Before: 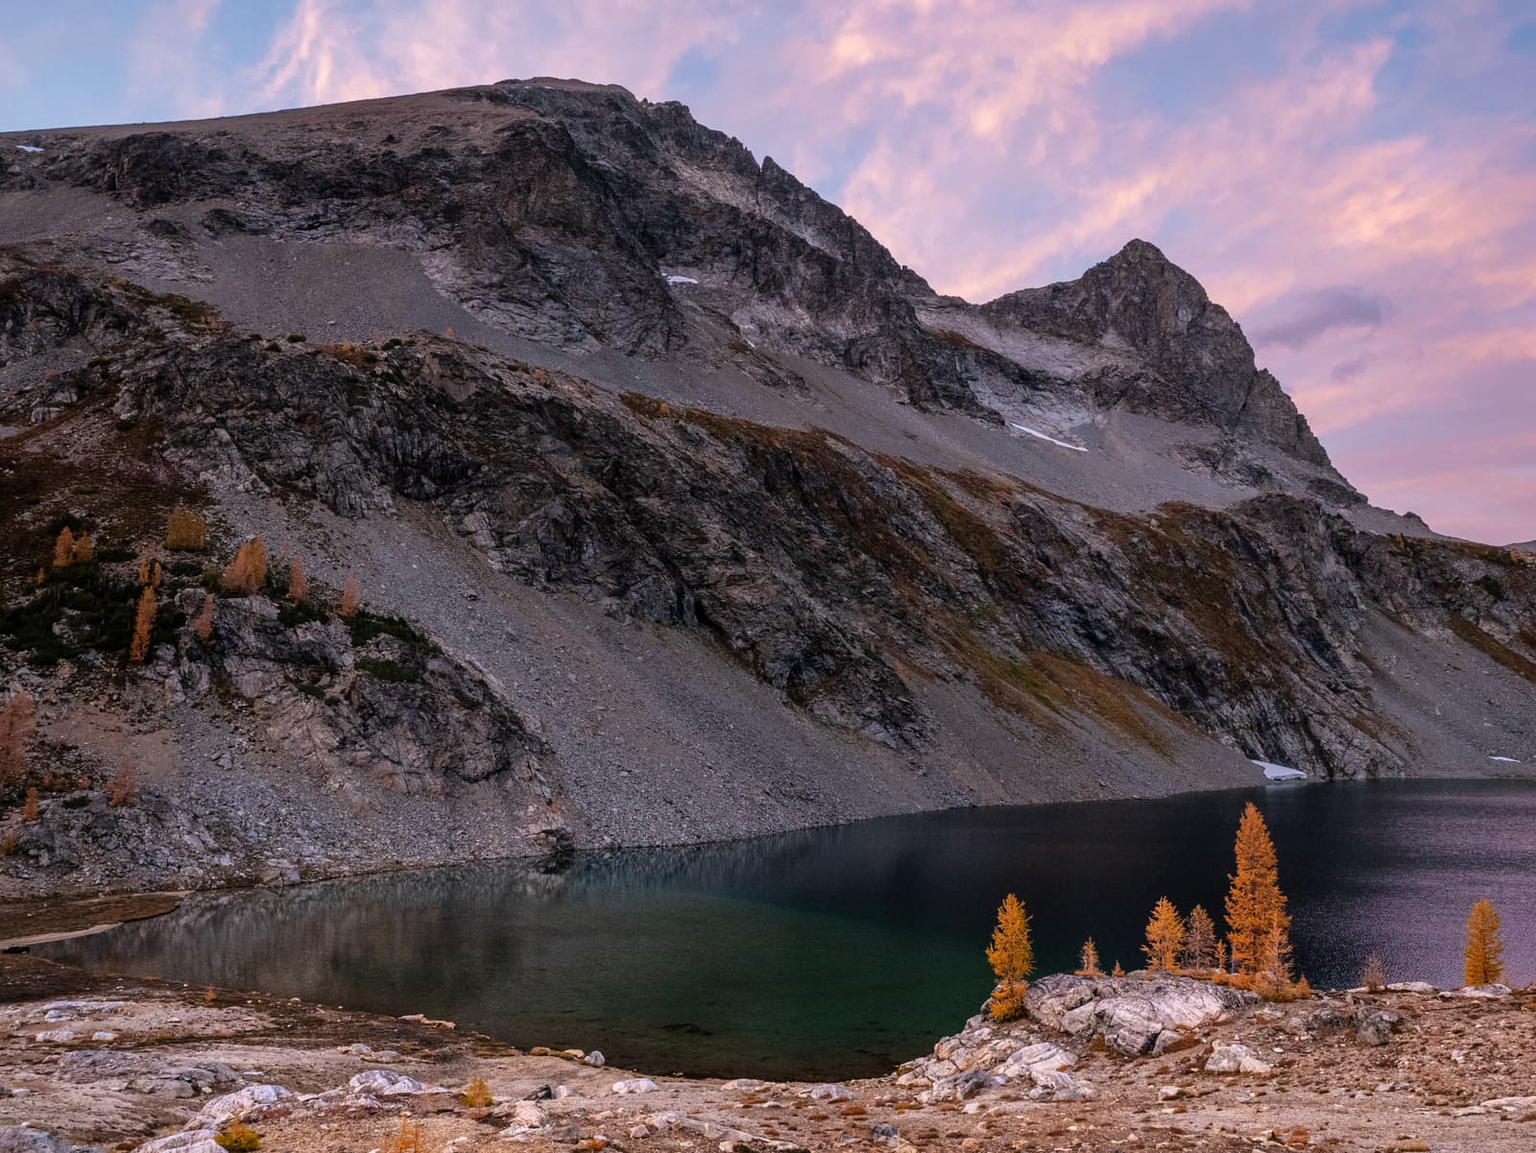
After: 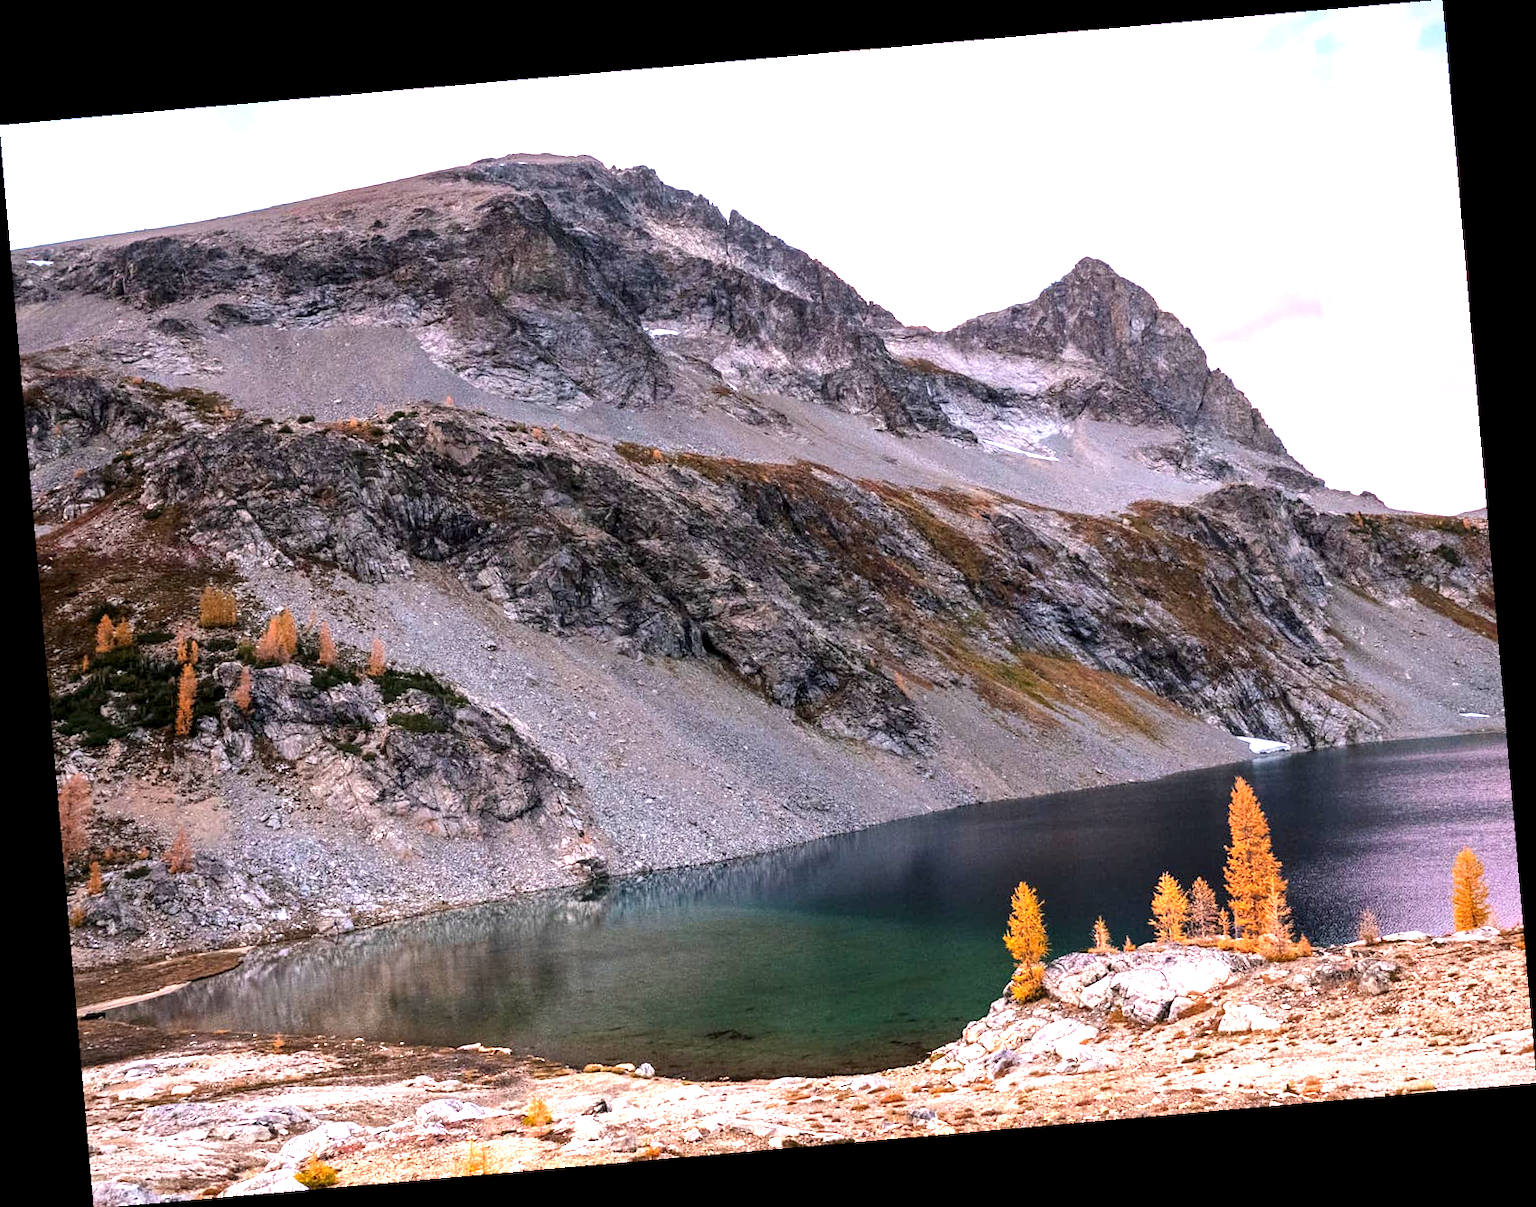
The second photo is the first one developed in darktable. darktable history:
rotate and perspective: rotation -4.98°, automatic cropping off
exposure: black level correction 0.001, exposure 1.822 EV, compensate exposure bias true, compensate highlight preservation false
